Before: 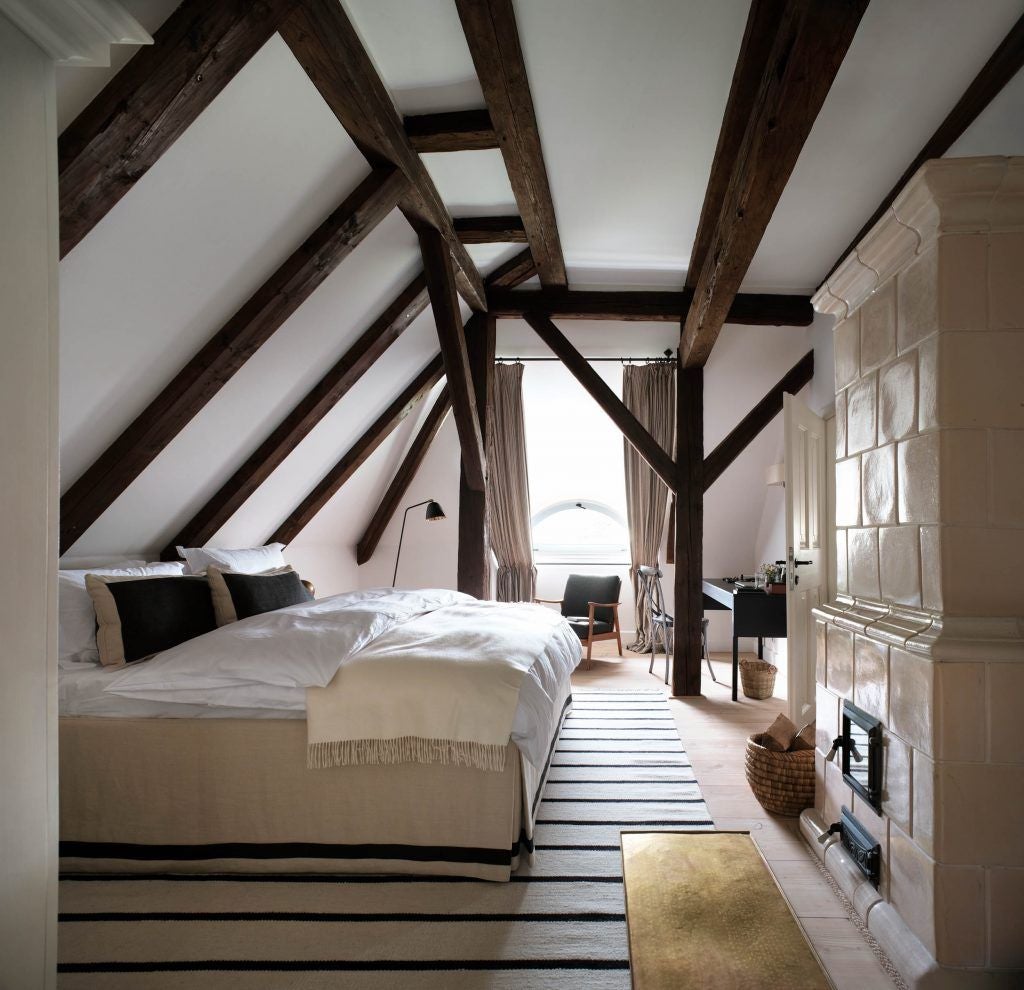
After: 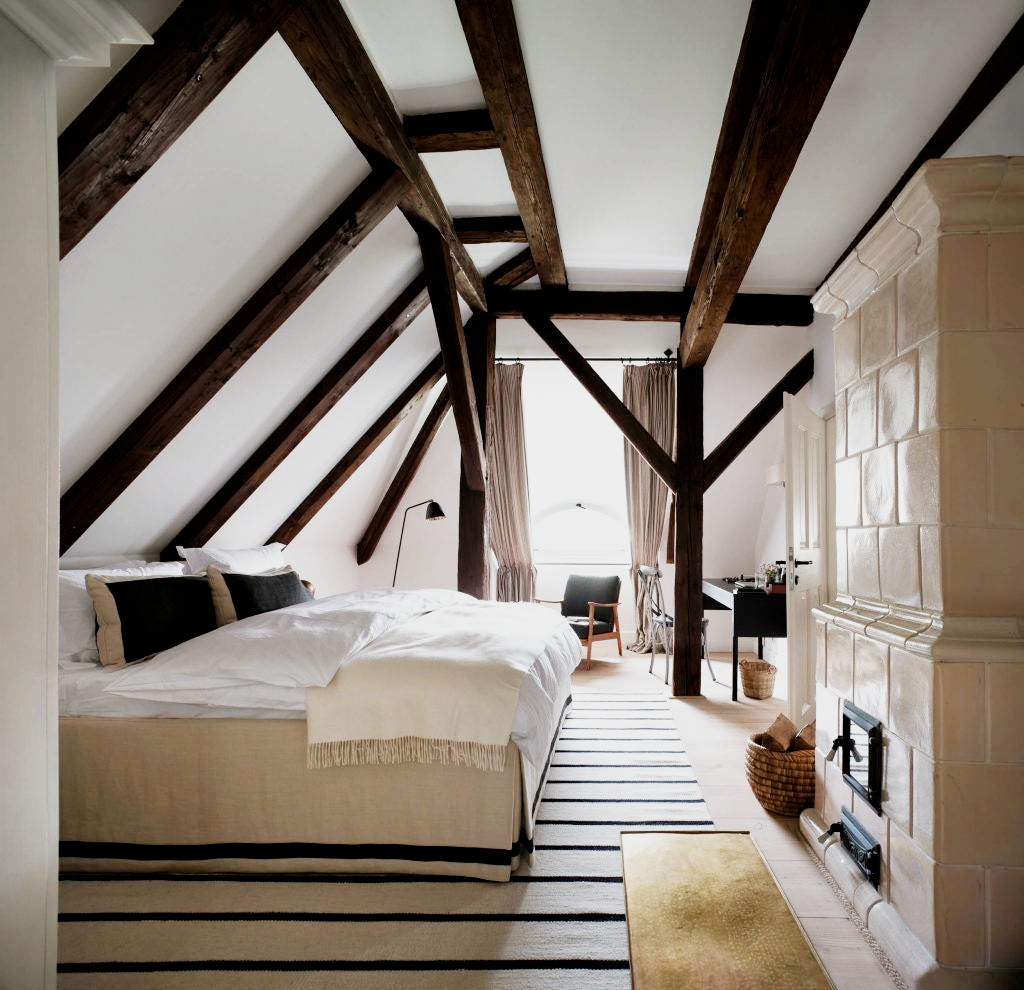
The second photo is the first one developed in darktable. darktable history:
filmic rgb: middle gray luminance 29%, black relative exposure -10.3 EV, white relative exposure 5.5 EV, threshold 6 EV, target black luminance 0%, hardness 3.95, latitude 2.04%, contrast 1.132, highlights saturation mix 5%, shadows ↔ highlights balance 15.11%, preserve chrominance no, color science v3 (2019), use custom middle-gray values true, iterations of high-quality reconstruction 0, enable highlight reconstruction true
exposure: black level correction 0, exposure 1.45 EV, compensate exposure bias true, compensate highlight preservation false
